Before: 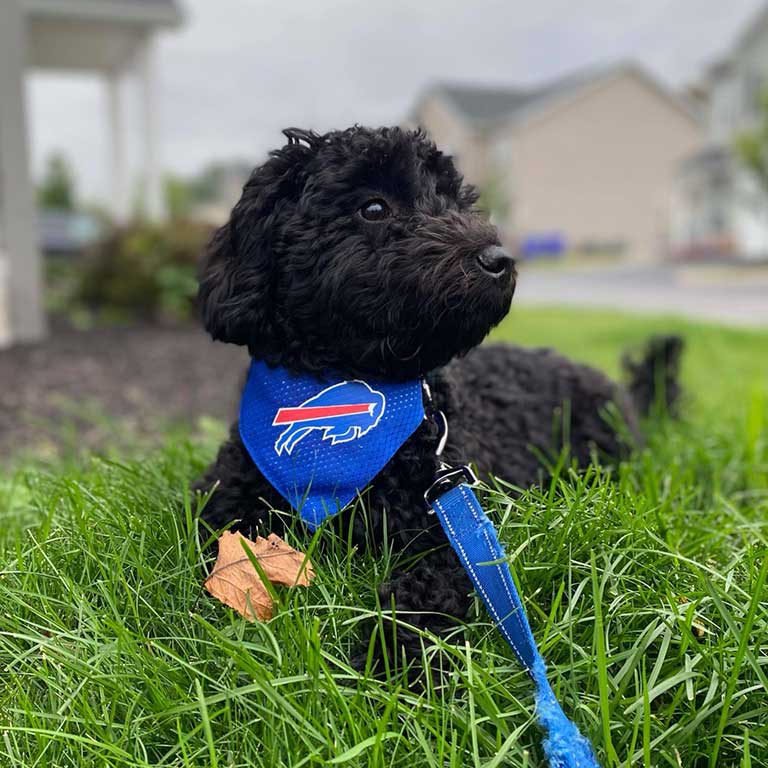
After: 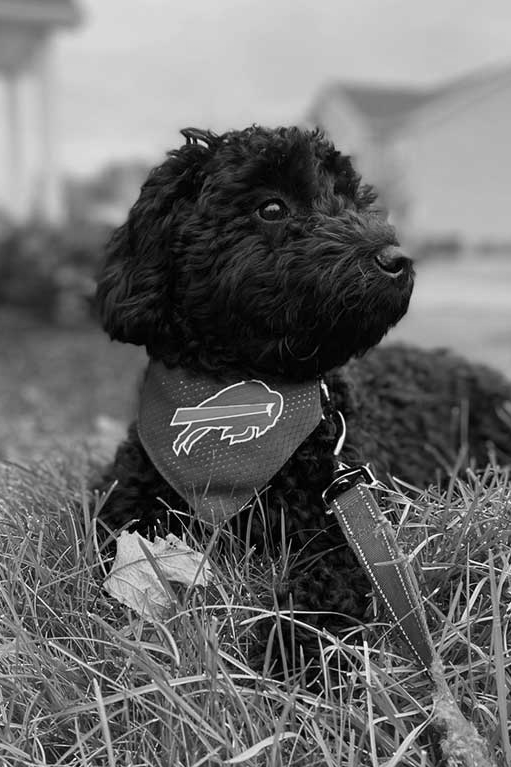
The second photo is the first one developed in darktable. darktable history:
monochrome: on, module defaults
crop and rotate: left 13.409%, right 19.924%
white balance: red 0.986, blue 1.01
